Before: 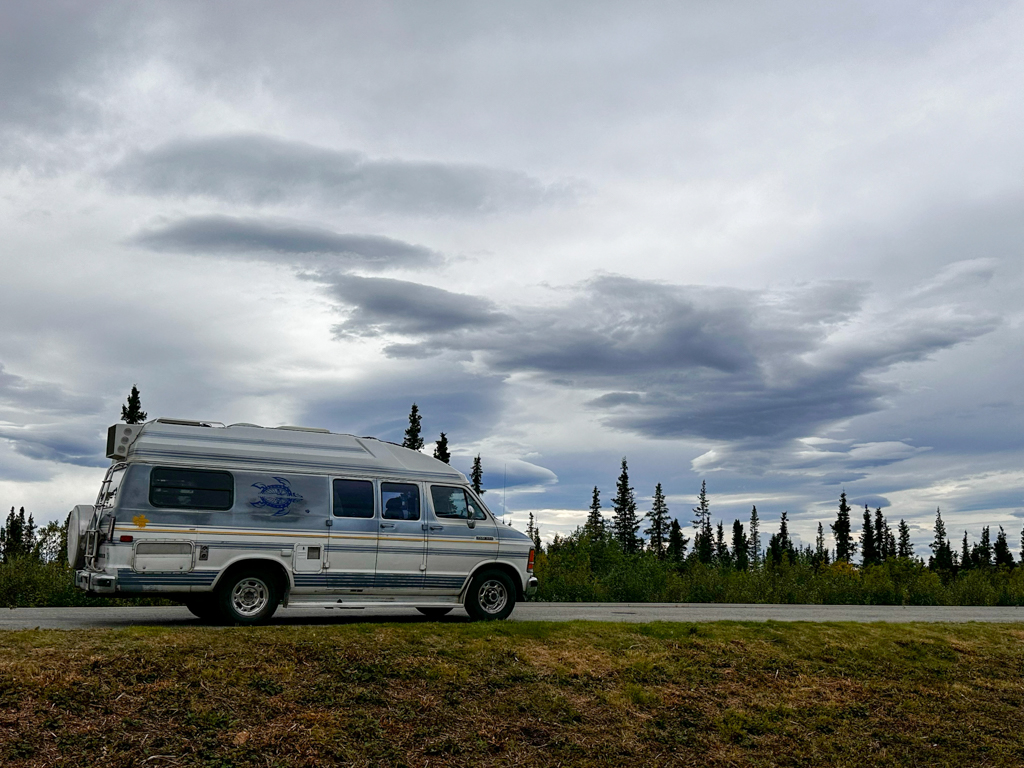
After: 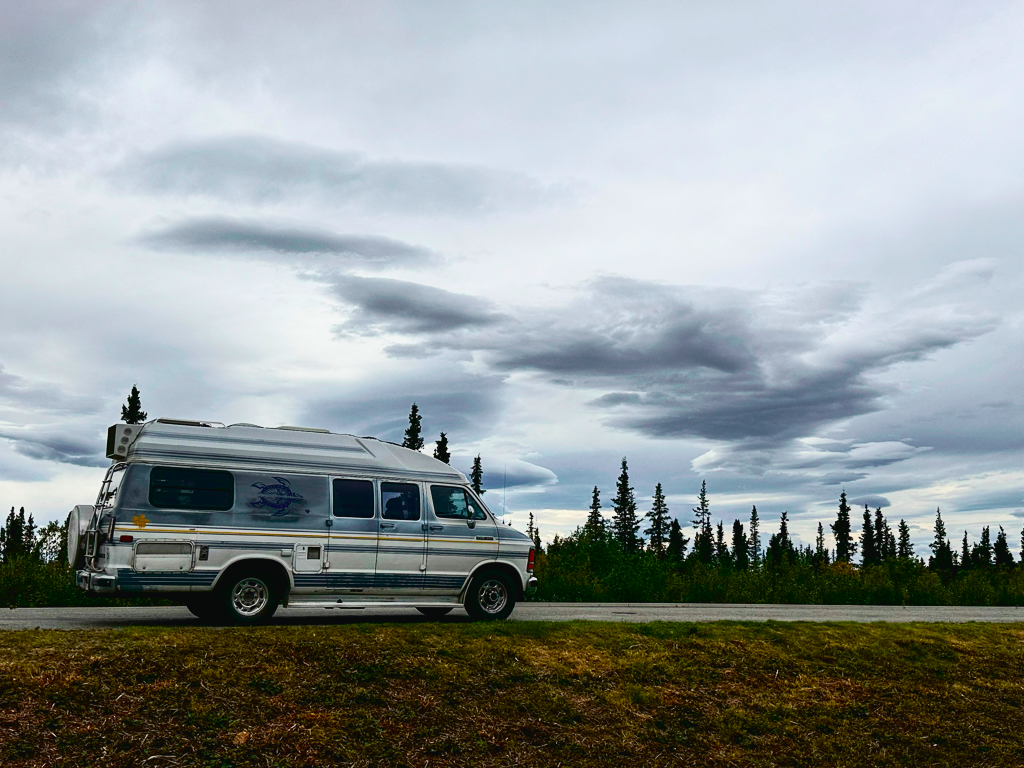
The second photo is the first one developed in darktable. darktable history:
tone curve: curves: ch0 [(0, 0.023) (0.132, 0.075) (0.251, 0.186) (0.463, 0.461) (0.662, 0.757) (0.854, 0.909) (1, 0.973)]; ch1 [(0, 0) (0.447, 0.411) (0.483, 0.469) (0.498, 0.496) (0.518, 0.514) (0.561, 0.579) (0.604, 0.645) (0.669, 0.73) (0.819, 0.93) (1, 1)]; ch2 [(0, 0) (0.307, 0.315) (0.425, 0.438) (0.483, 0.477) (0.503, 0.503) (0.526, 0.534) (0.567, 0.569) (0.617, 0.674) (0.703, 0.797) (0.985, 0.966)], color space Lab, independent channels
